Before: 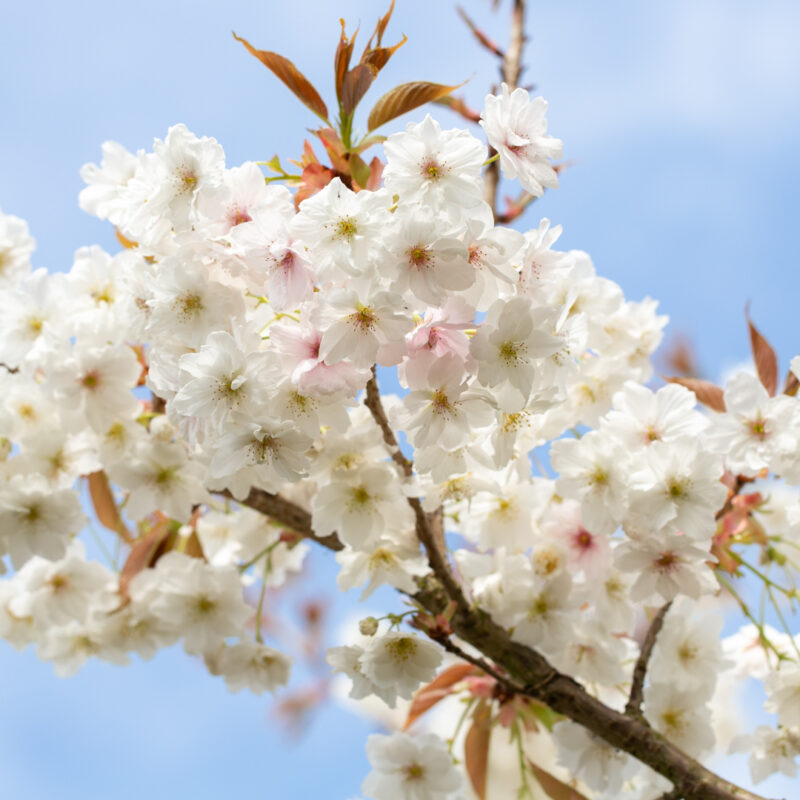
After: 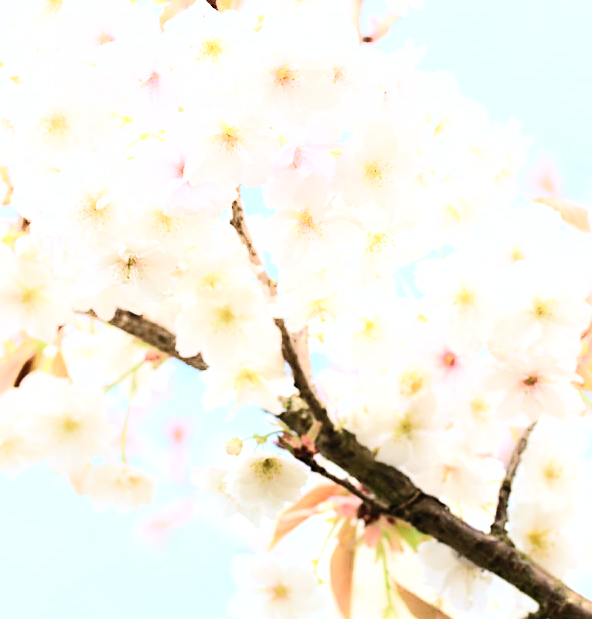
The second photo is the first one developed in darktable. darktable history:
velvia: on, module defaults
sharpen: amount 0.209
tone equalizer: -8 EV -1.06 EV, -7 EV -0.993 EV, -6 EV -0.88 EV, -5 EV -0.562 EV, -3 EV 0.591 EV, -2 EV 0.86 EV, -1 EV 0.999 EV, +0 EV 1.07 EV, smoothing diameter 2.06%, edges refinement/feathering 15.66, mask exposure compensation -1.57 EV, filter diffusion 5
exposure: compensate highlight preservation false
contrast brightness saturation: contrast 0.199, brightness 0.158, saturation 0.221
crop: left 16.884%, top 22.559%, right 9.065%
color calibration: illuminant as shot in camera, x 0.358, y 0.373, temperature 4628.91 K
shadows and highlights: shadows -23.62, highlights 46.98, highlights color adjustment 41.25%, soften with gaussian
